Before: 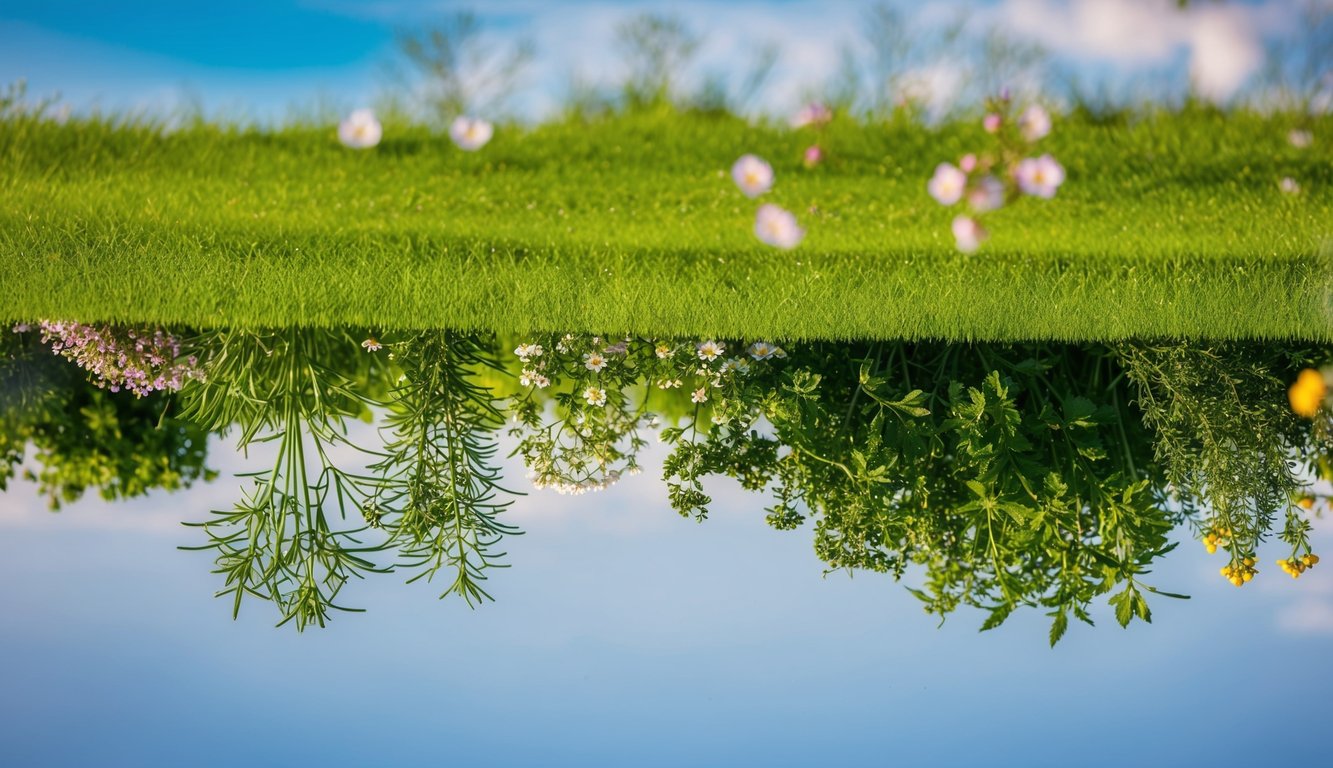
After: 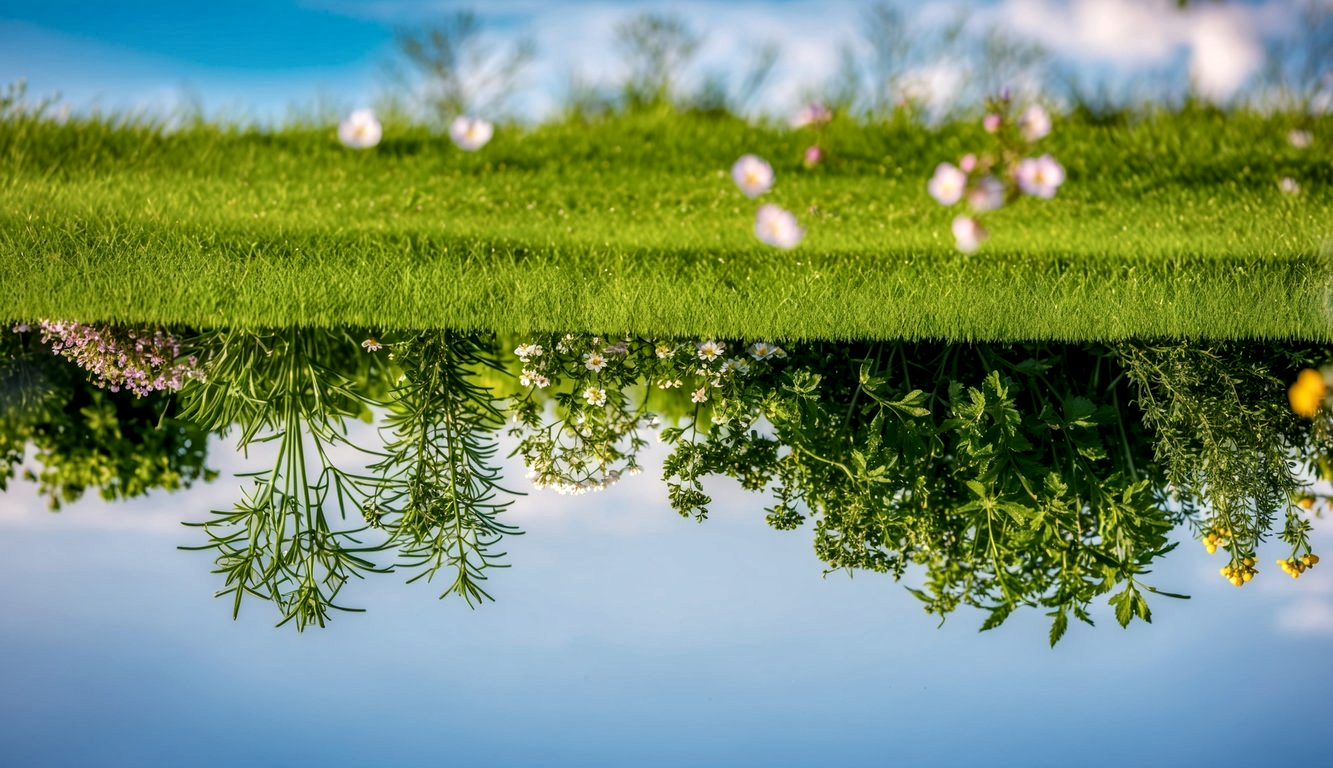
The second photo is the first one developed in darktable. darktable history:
local contrast: highlights 29%, detail 150%
